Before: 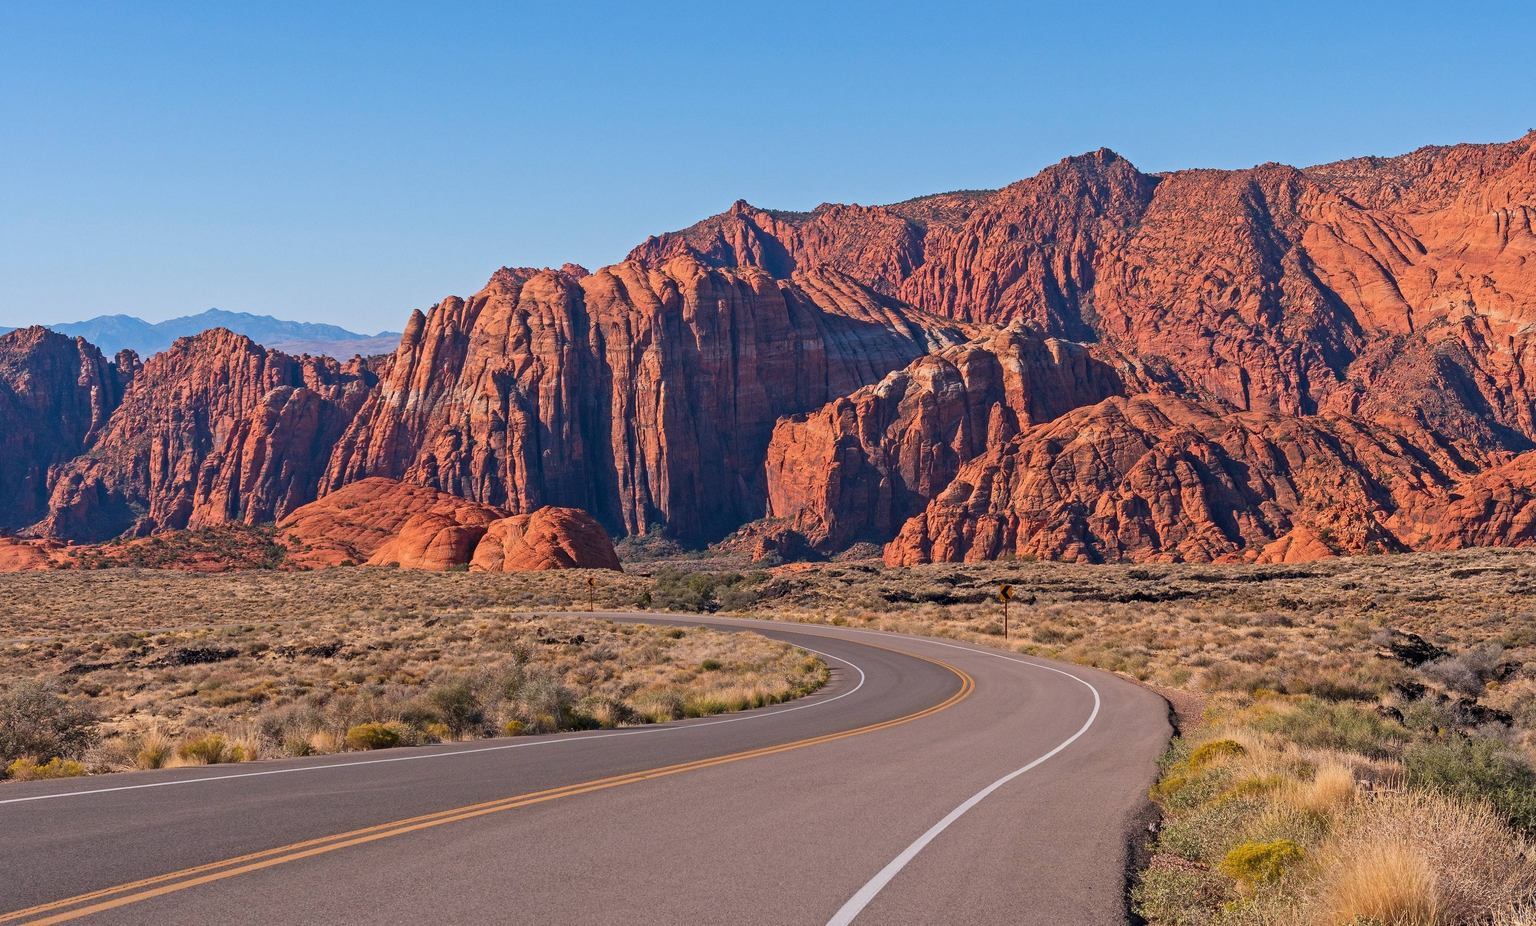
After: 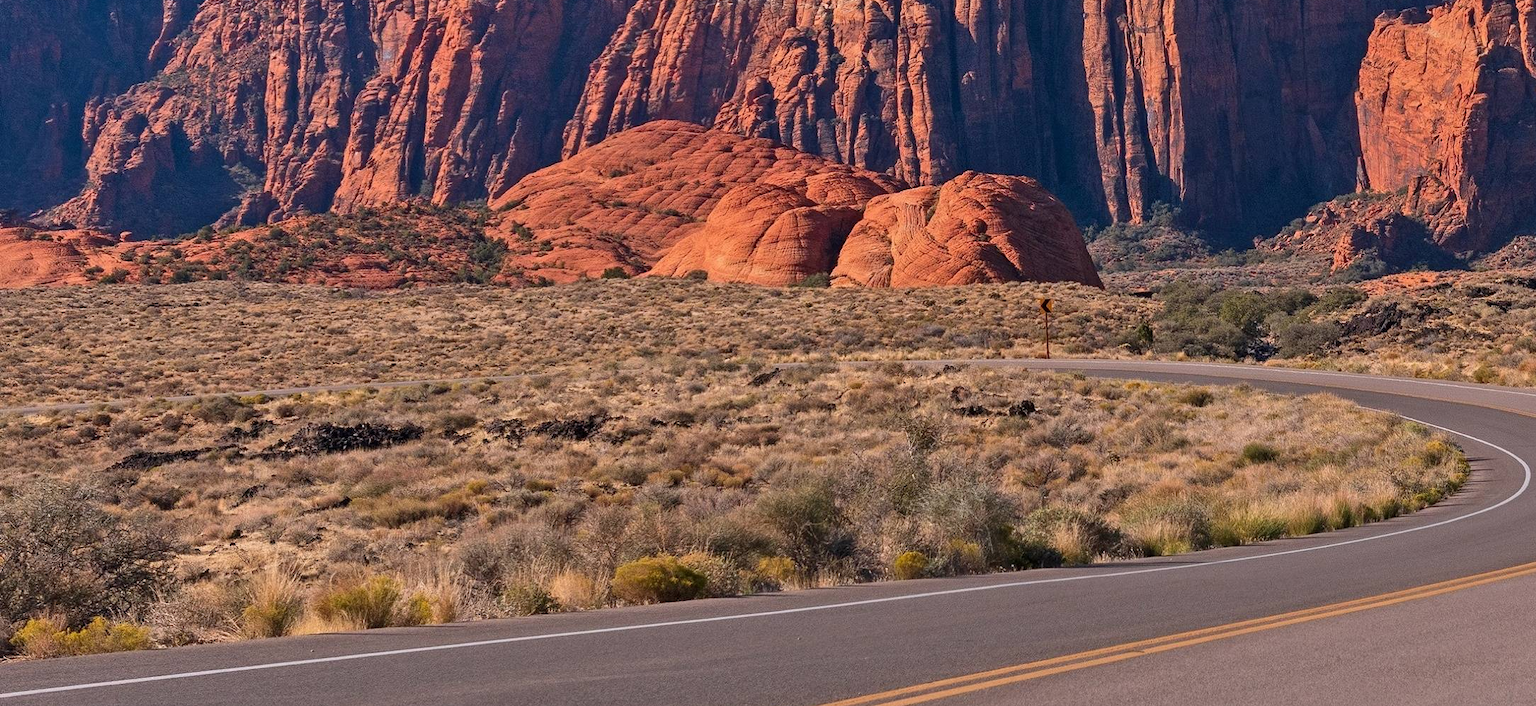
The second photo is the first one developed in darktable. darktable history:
crop: top 44.215%, right 43.514%, bottom 12.717%
